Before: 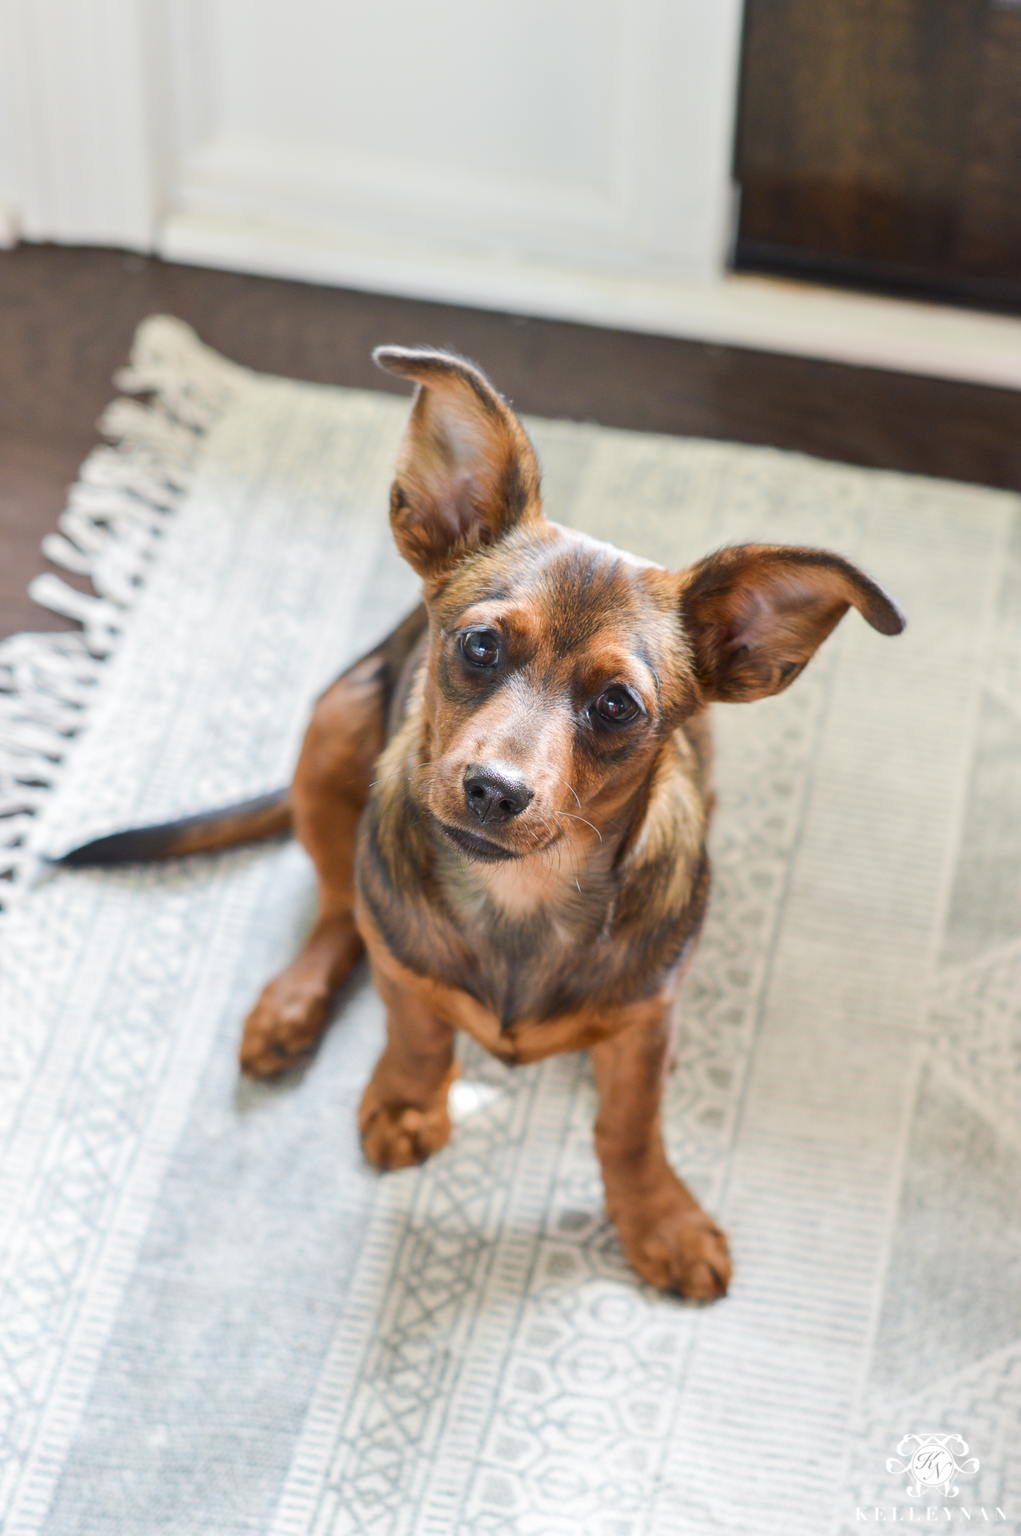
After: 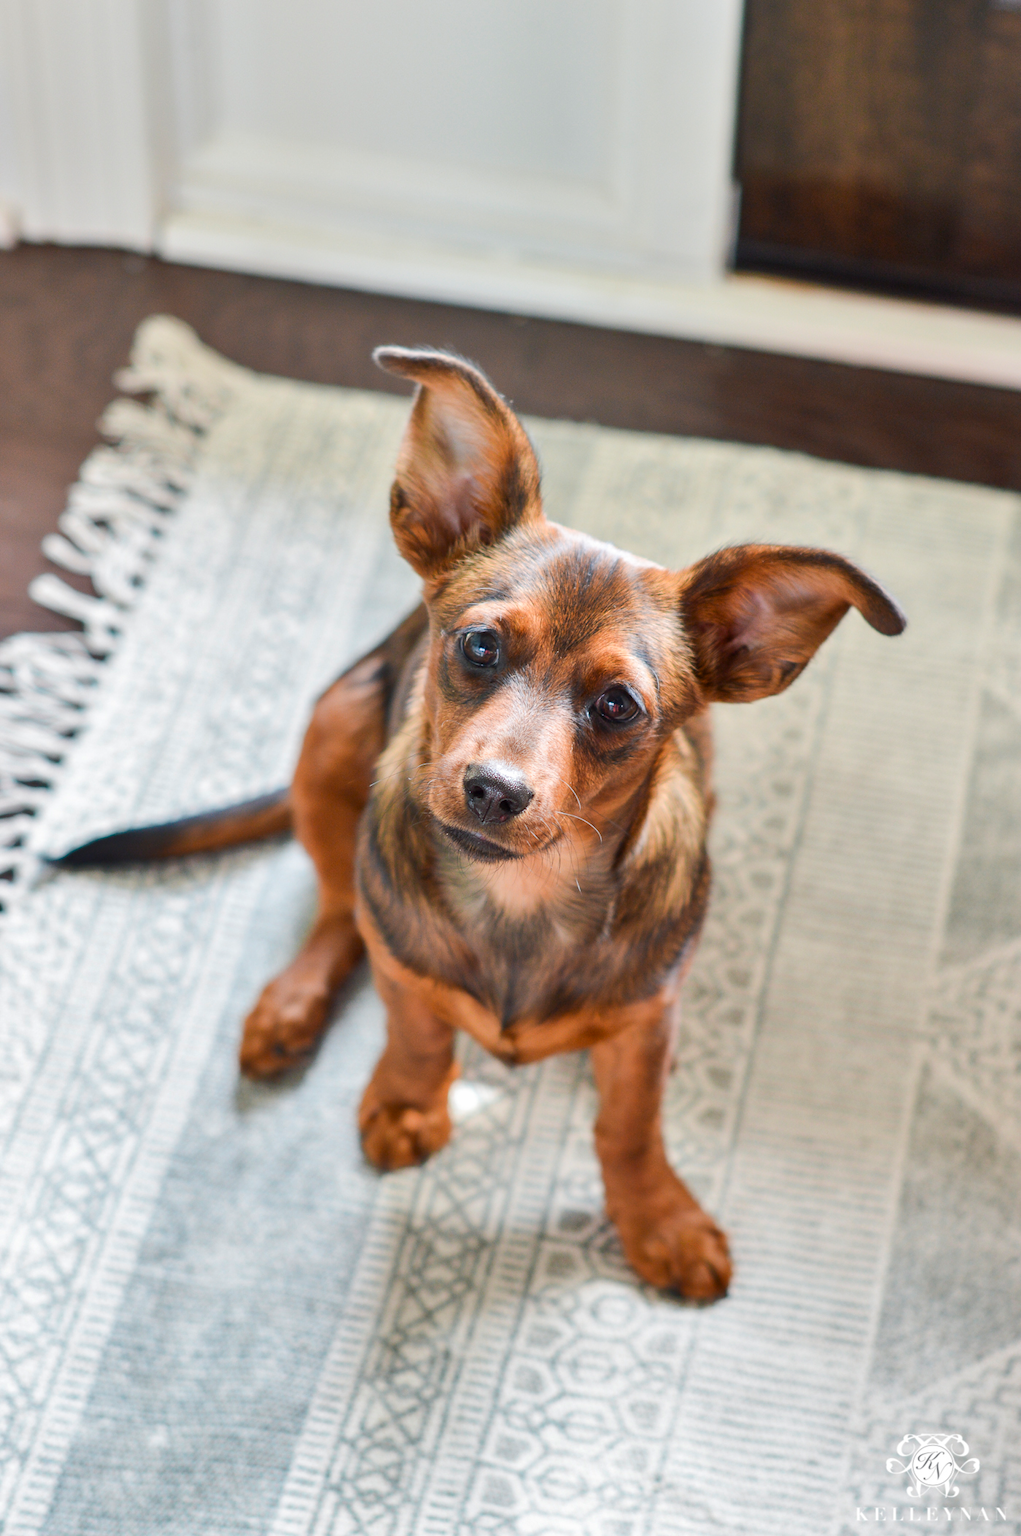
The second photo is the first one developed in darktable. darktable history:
shadows and highlights: shadows 25.32, highlights -47.9, soften with gaussian
